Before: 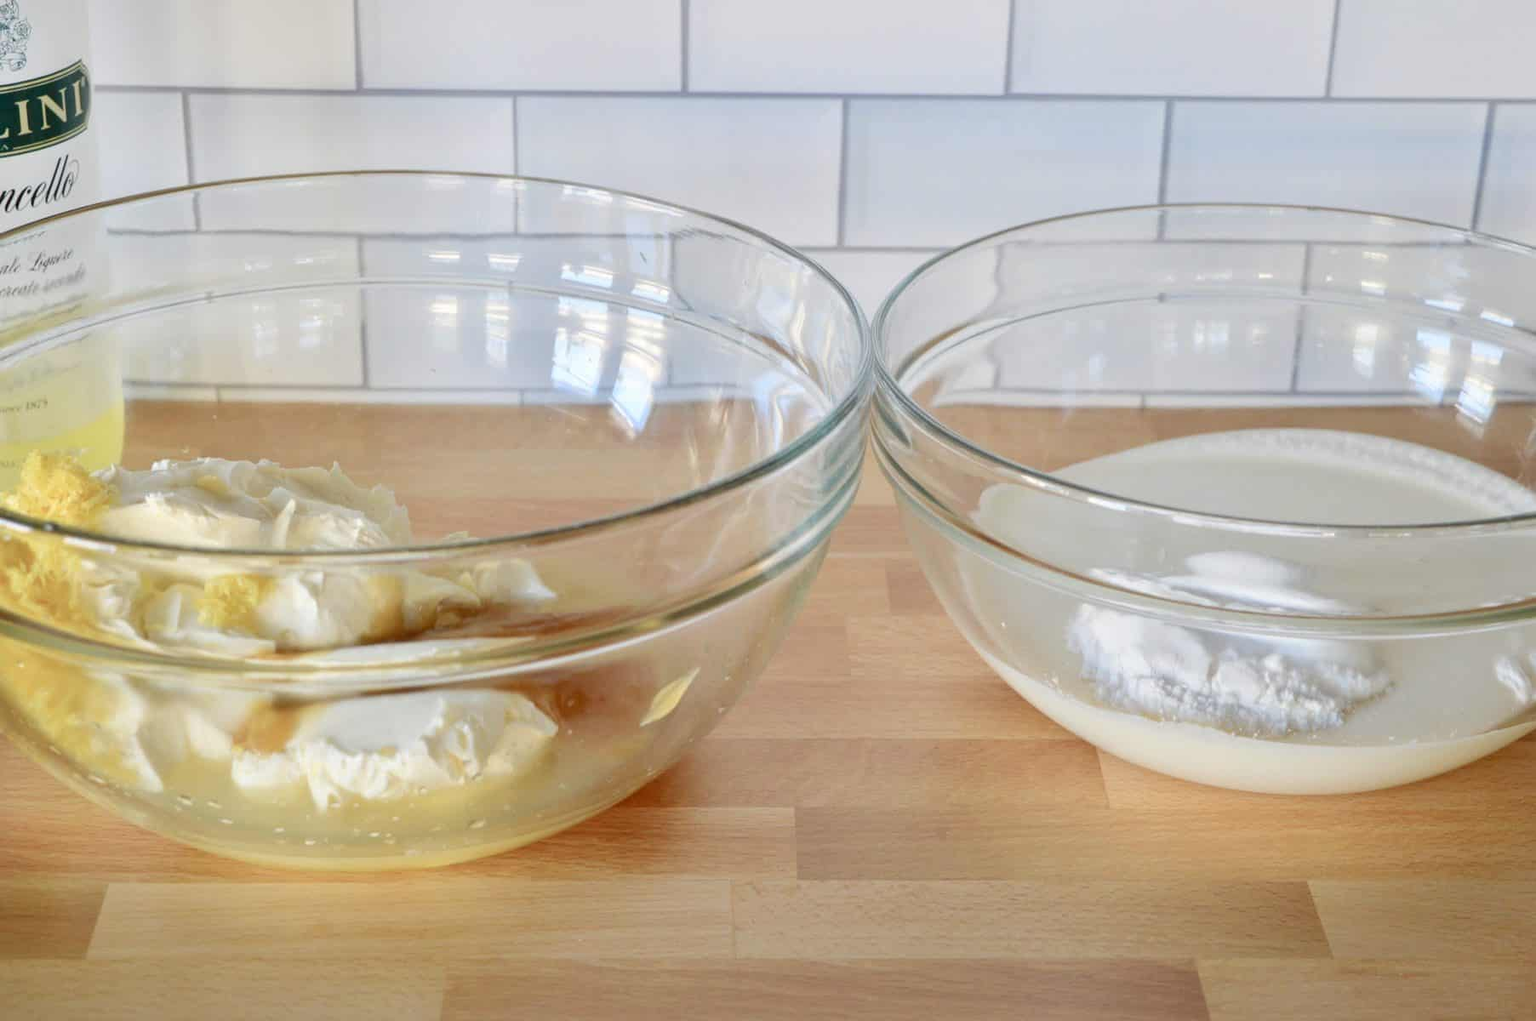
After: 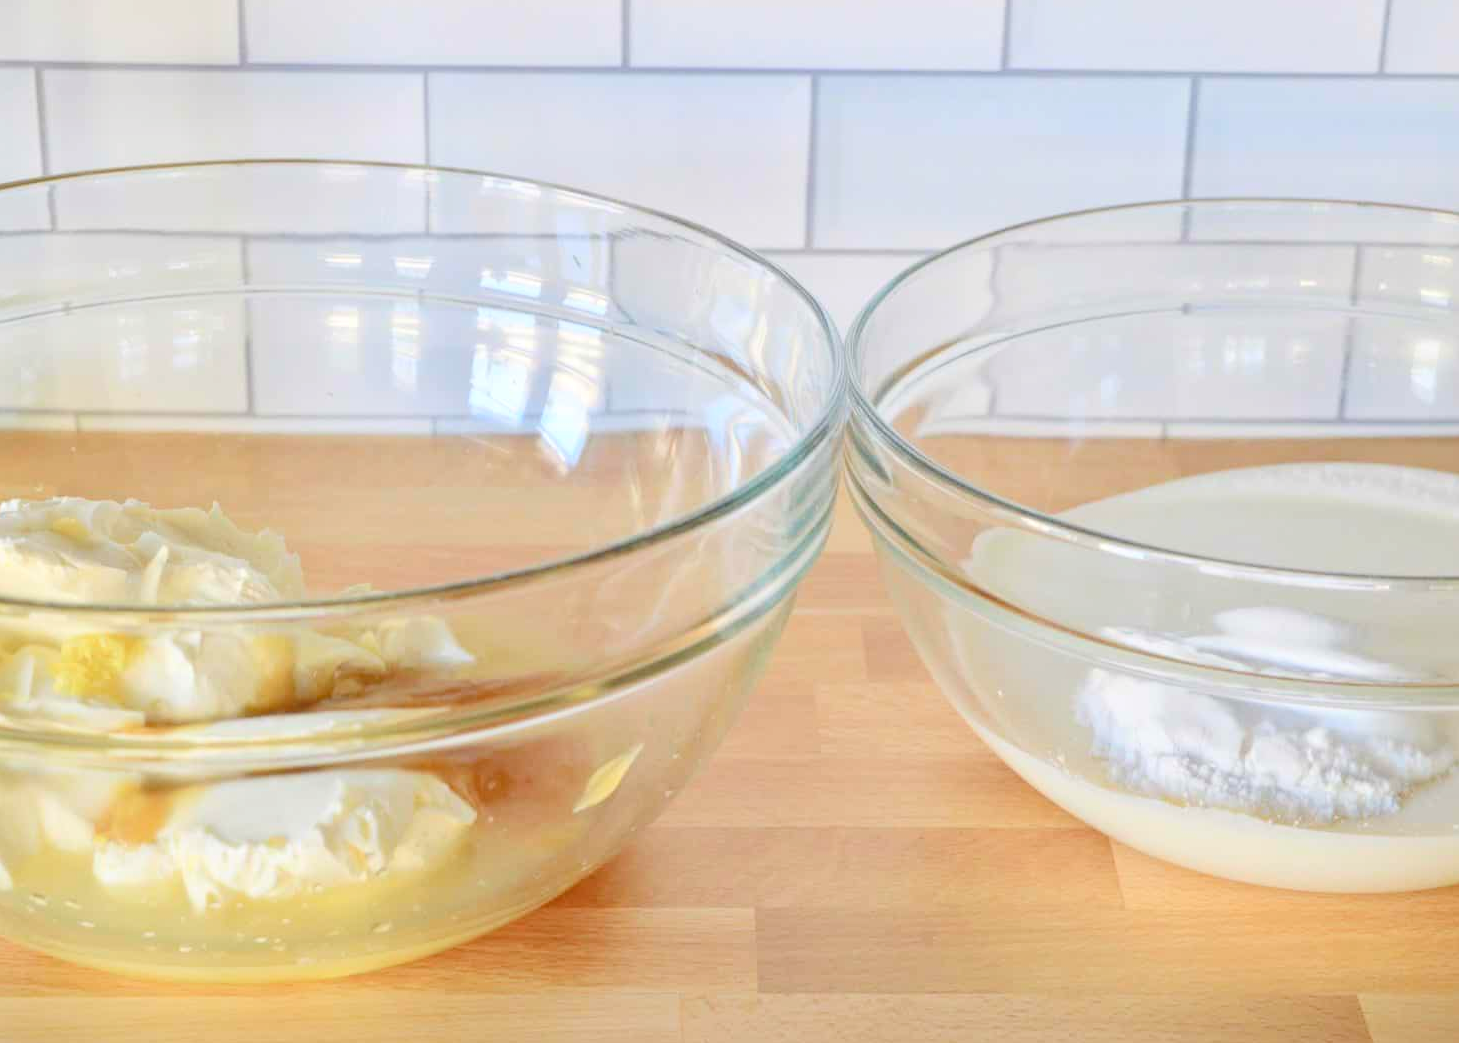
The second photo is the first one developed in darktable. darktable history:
crop: left 9.929%, top 3.475%, right 9.188%, bottom 9.529%
contrast brightness saturation: contrast 0.1, brightness 0.3, saturation 0.14
haze removal: compatibility mode true, adaptive false
